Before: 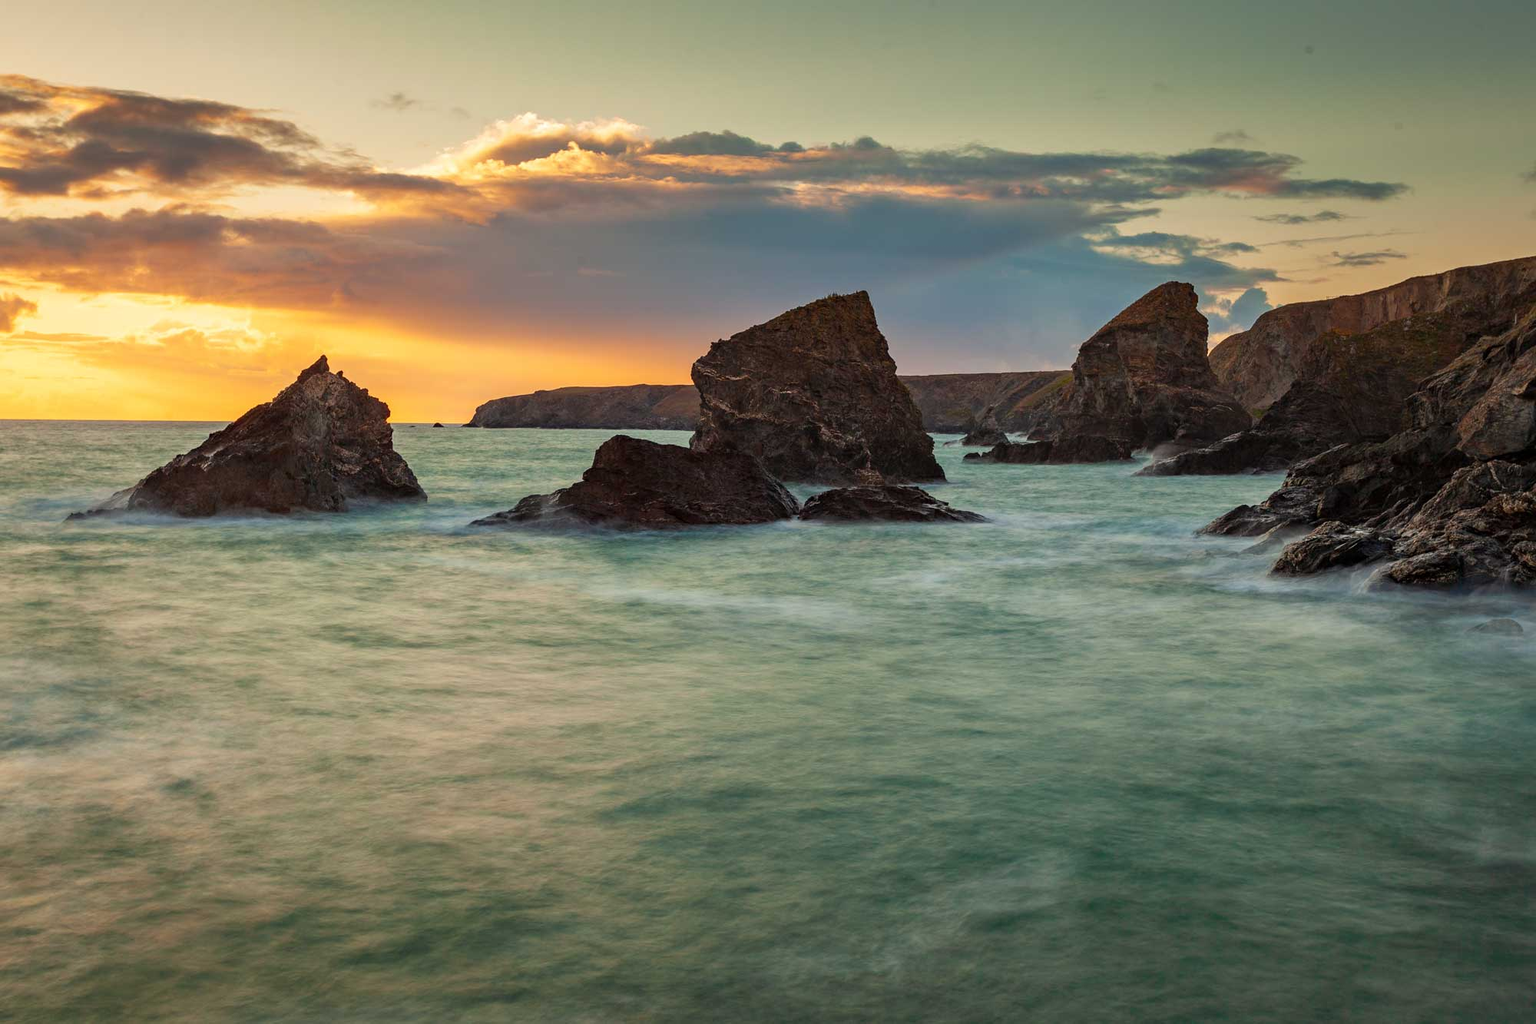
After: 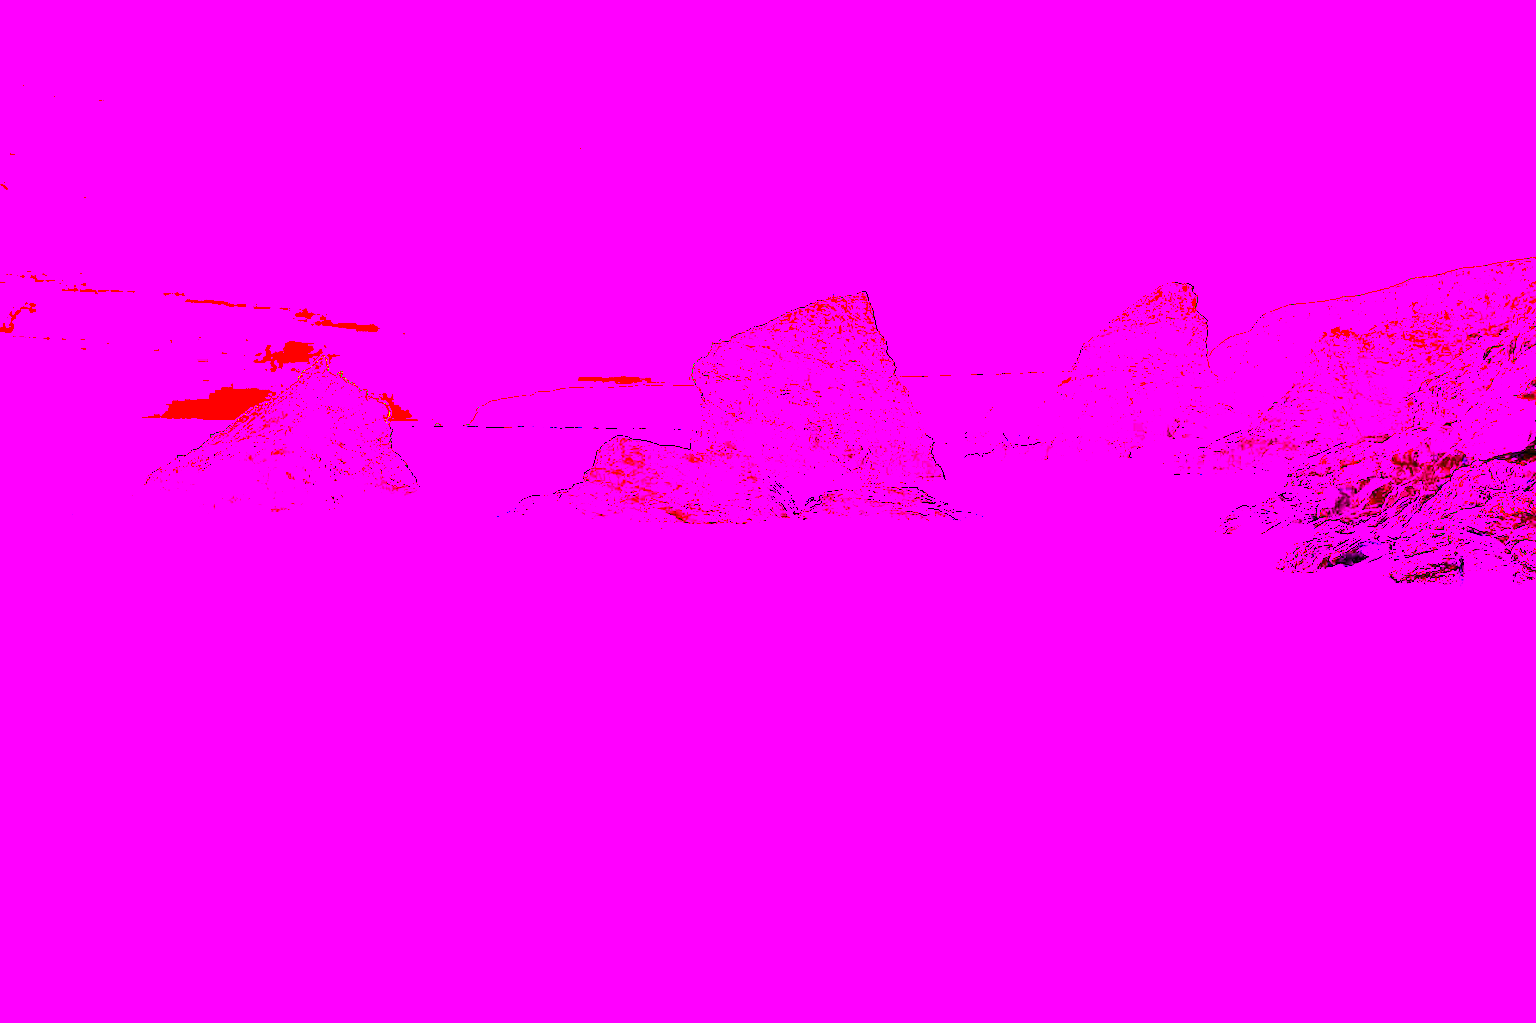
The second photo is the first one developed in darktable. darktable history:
white balance: red 8, blue 8
color balance rgb: linear chroma grading › global chroma 50%, perceptual saturation grading › global saturation 2.34%, global vibrance 6.64%, contrast 12.71%, saturation formula JzAzBz (2021)
exposure: black level correction 0, exposure 2 EV, compensate highlight preservation false
tone equalizer: on, module defaults
